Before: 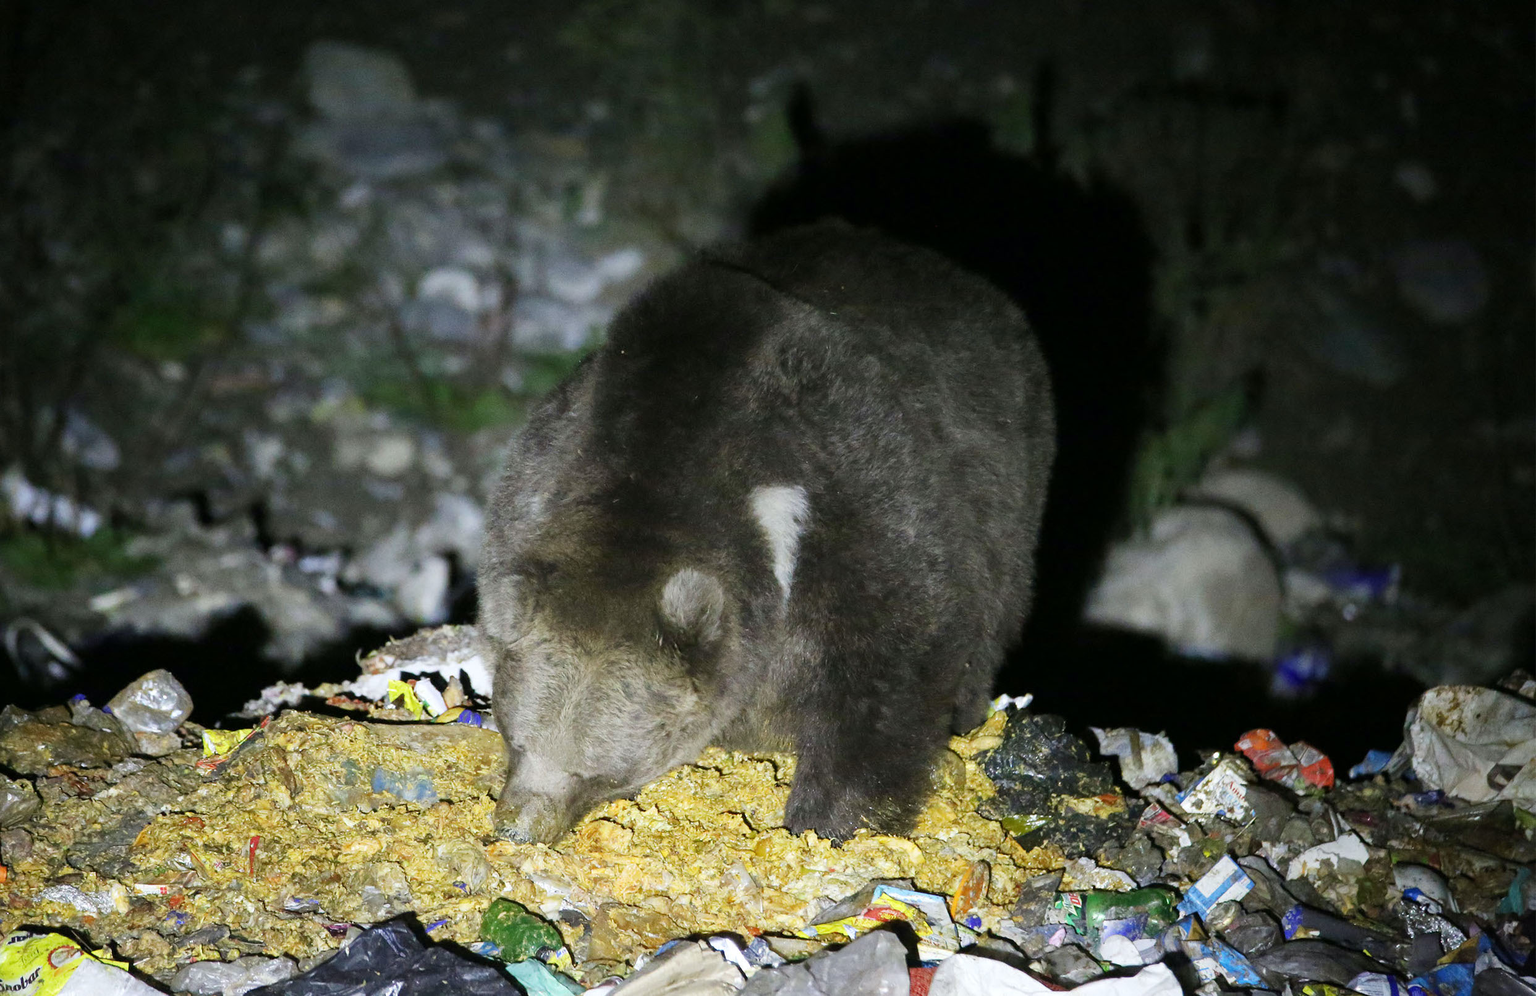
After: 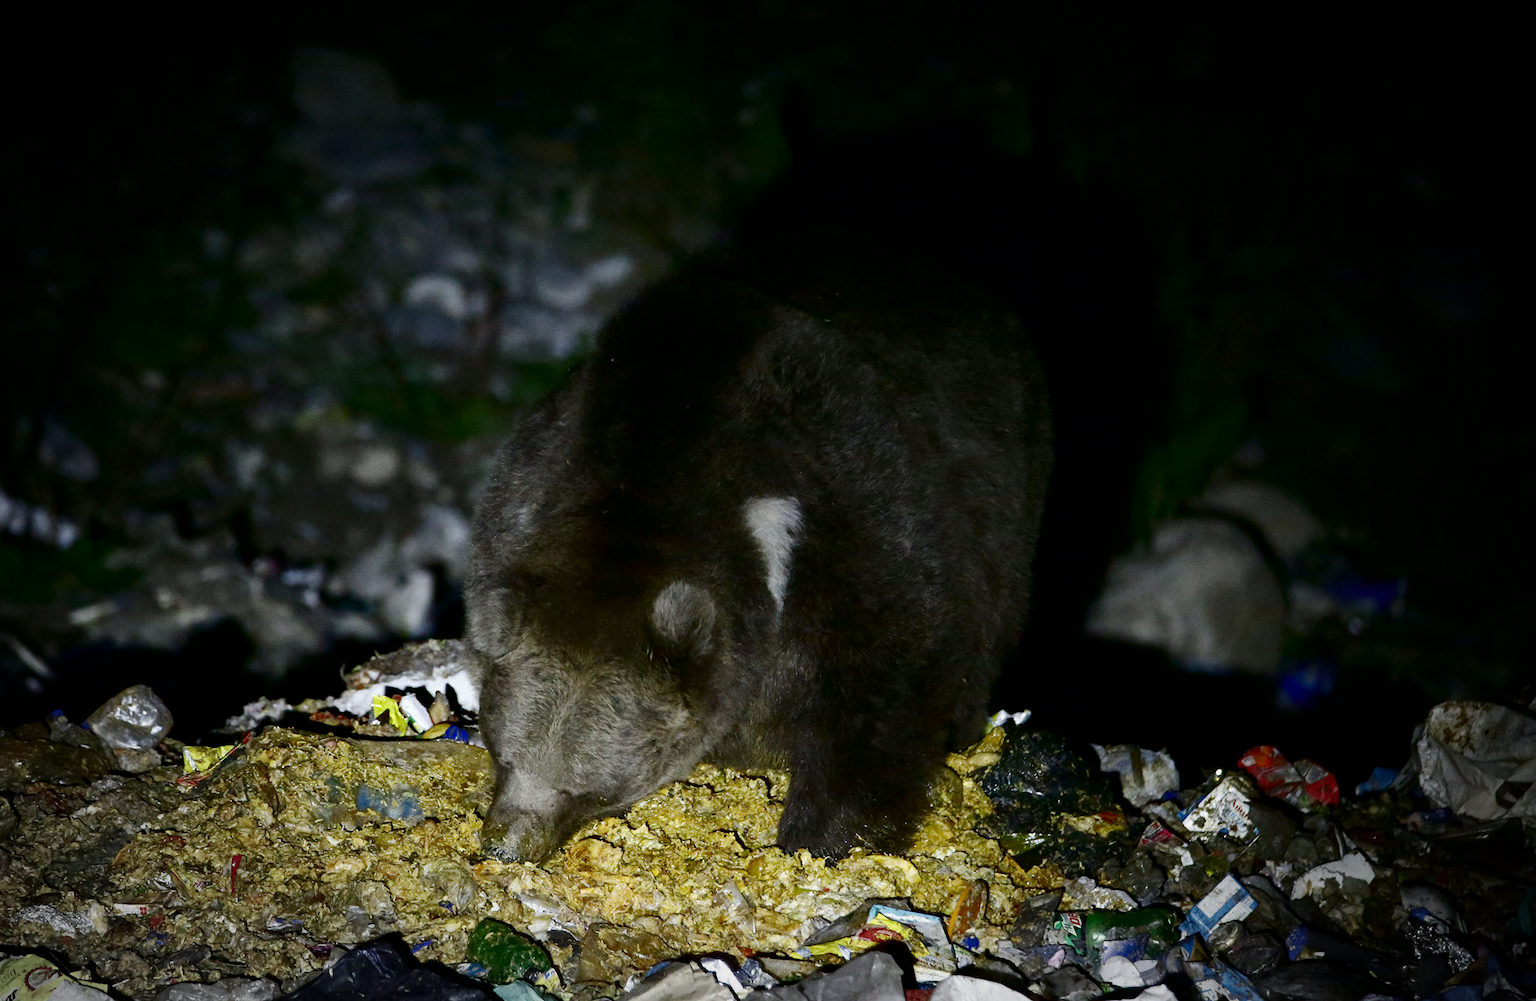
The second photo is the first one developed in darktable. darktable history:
crop and rotate: left 1.56%, right 0.542%, bottom 1.588%
vignetting: brightness -0.575, automatic ratio true, unbound false
contrast brightness saturation: brightness -0.529
